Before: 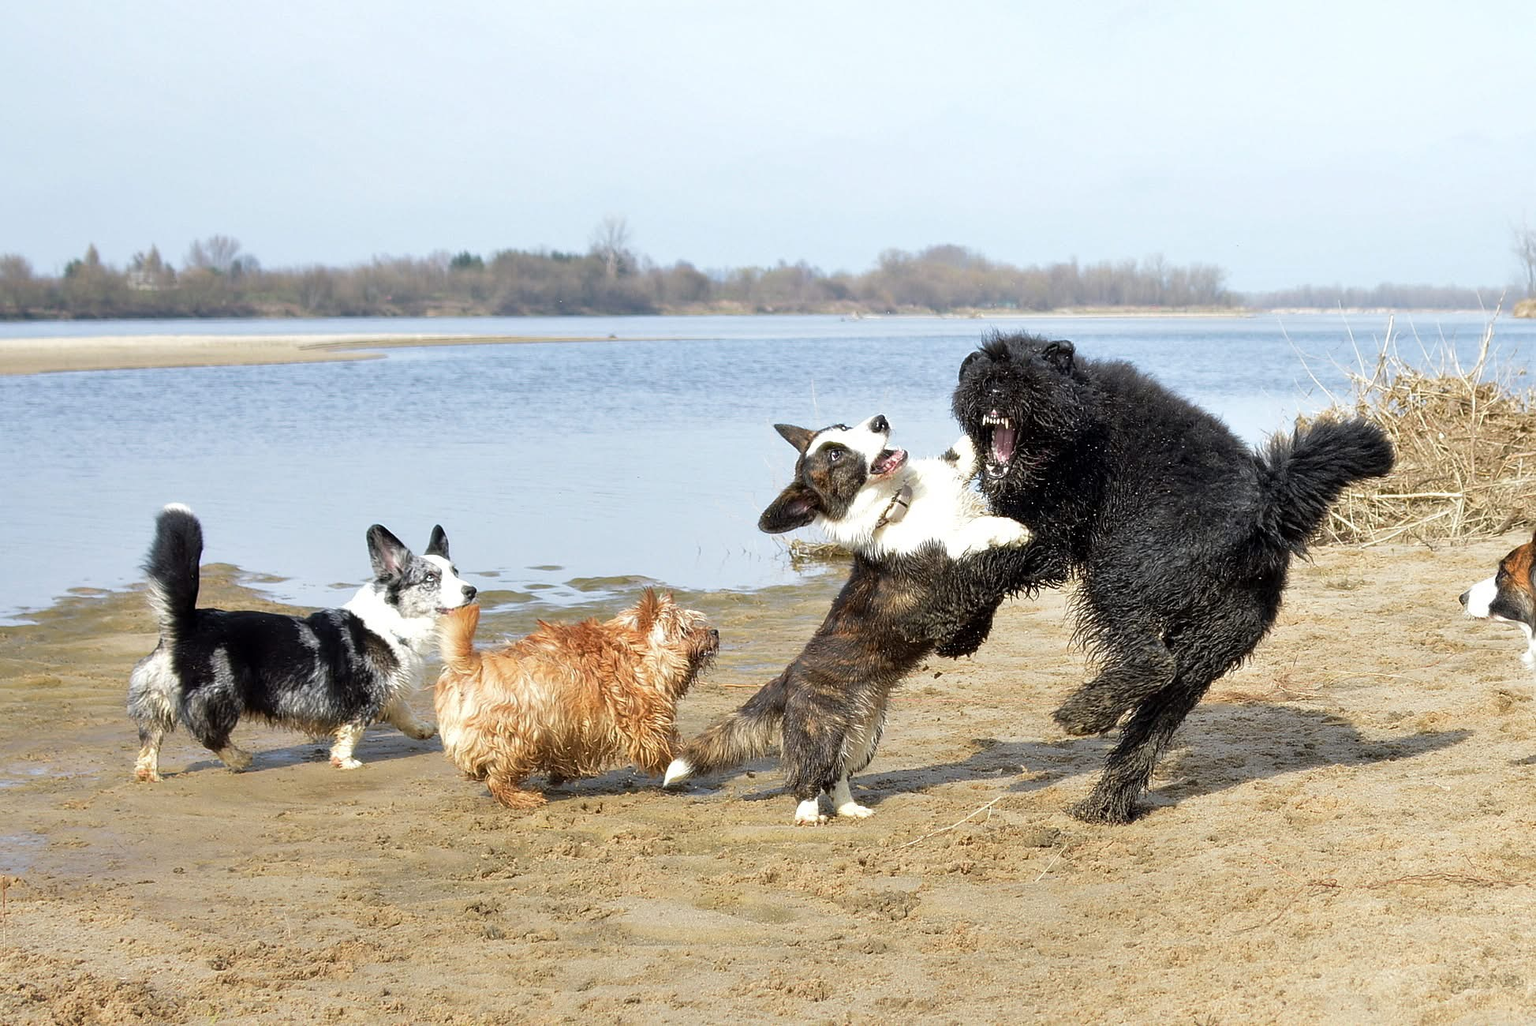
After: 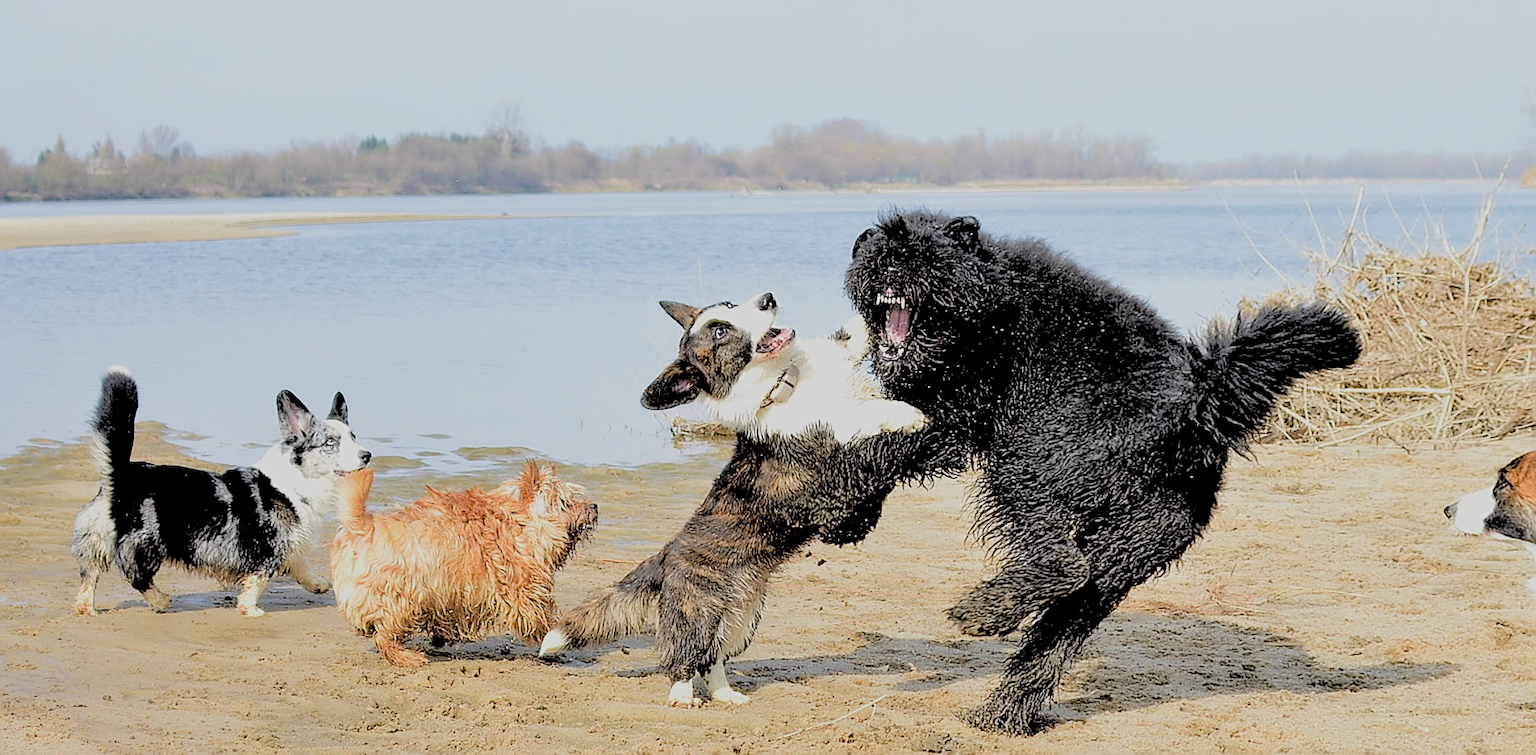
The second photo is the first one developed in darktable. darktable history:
filmic rgb: black relative exposure -7.65 EV, white relative exposure 4.56 EV, hardness 3.61
rgb levels: levels [[0.027, 0.429, 0.996], [0, 0.5, 1], [0, 0.5, 1]]
rotate and perspective: rotation 1.69°, lens shift (vertical) -0.023, lens shift (horizontal) -0.291, crop left 0.025, crop right 0.988, crop top 0.092, crop bottom 0.842
sharpen: on, module defaults
crop: top 7.625%, bottom 8.027%
